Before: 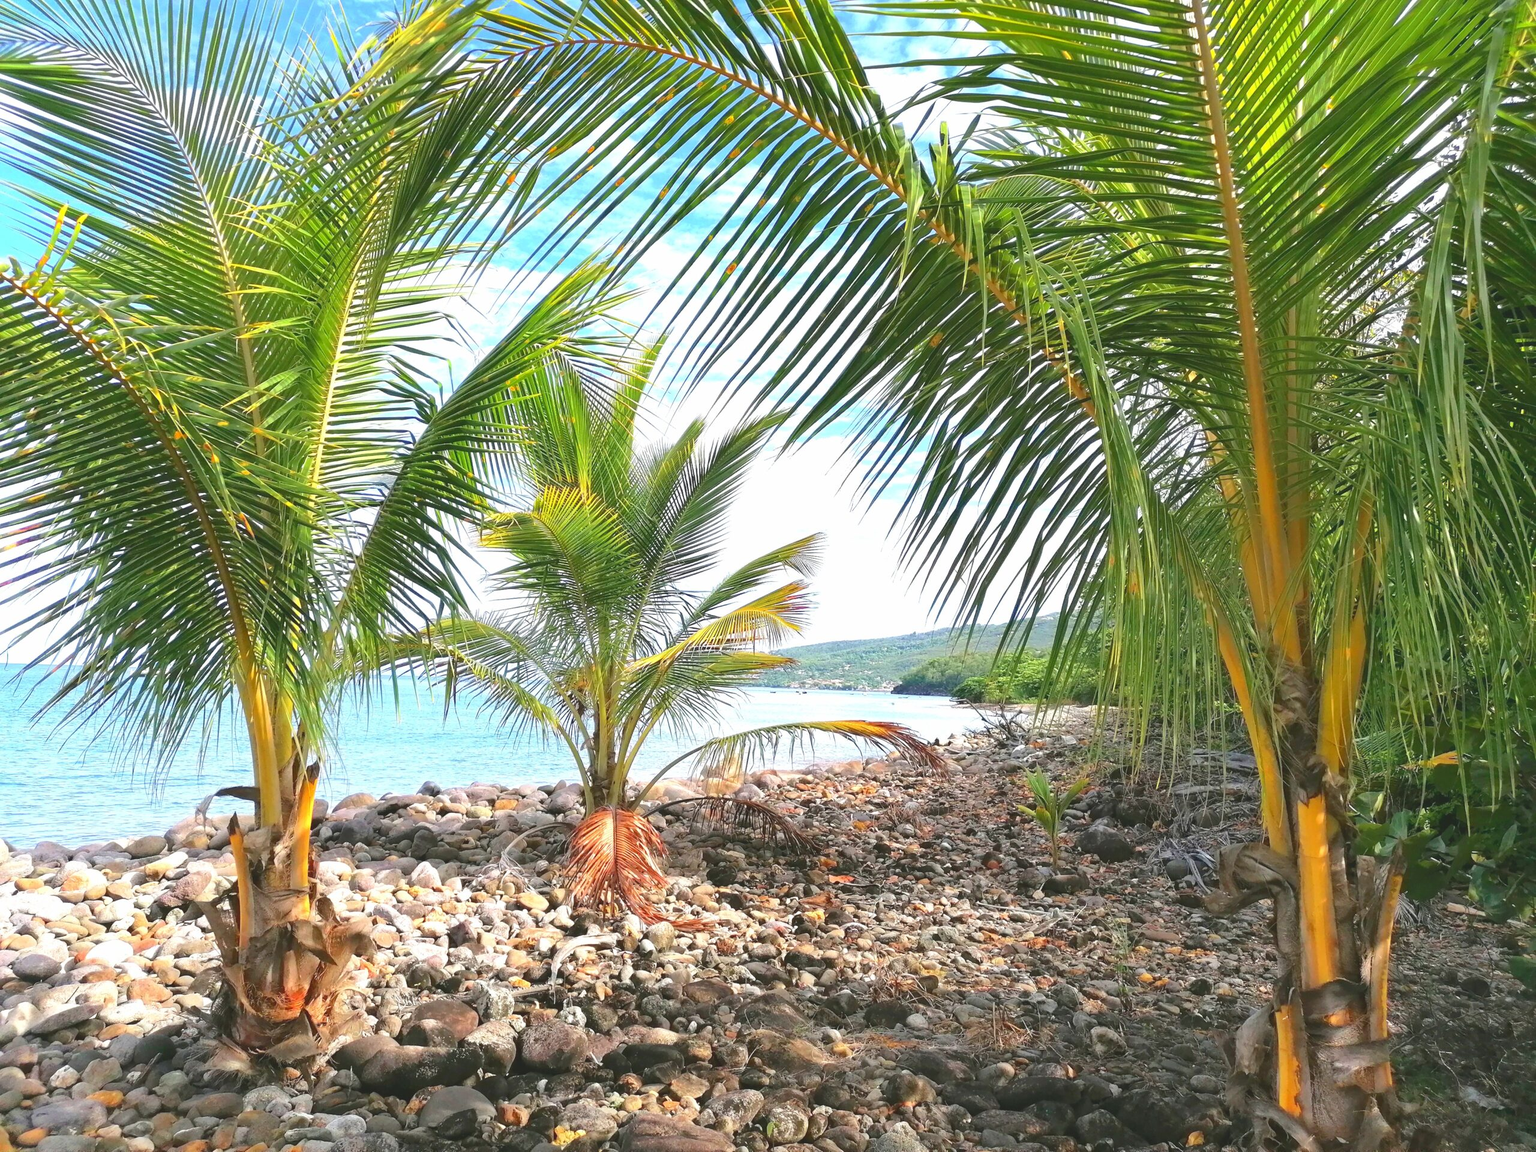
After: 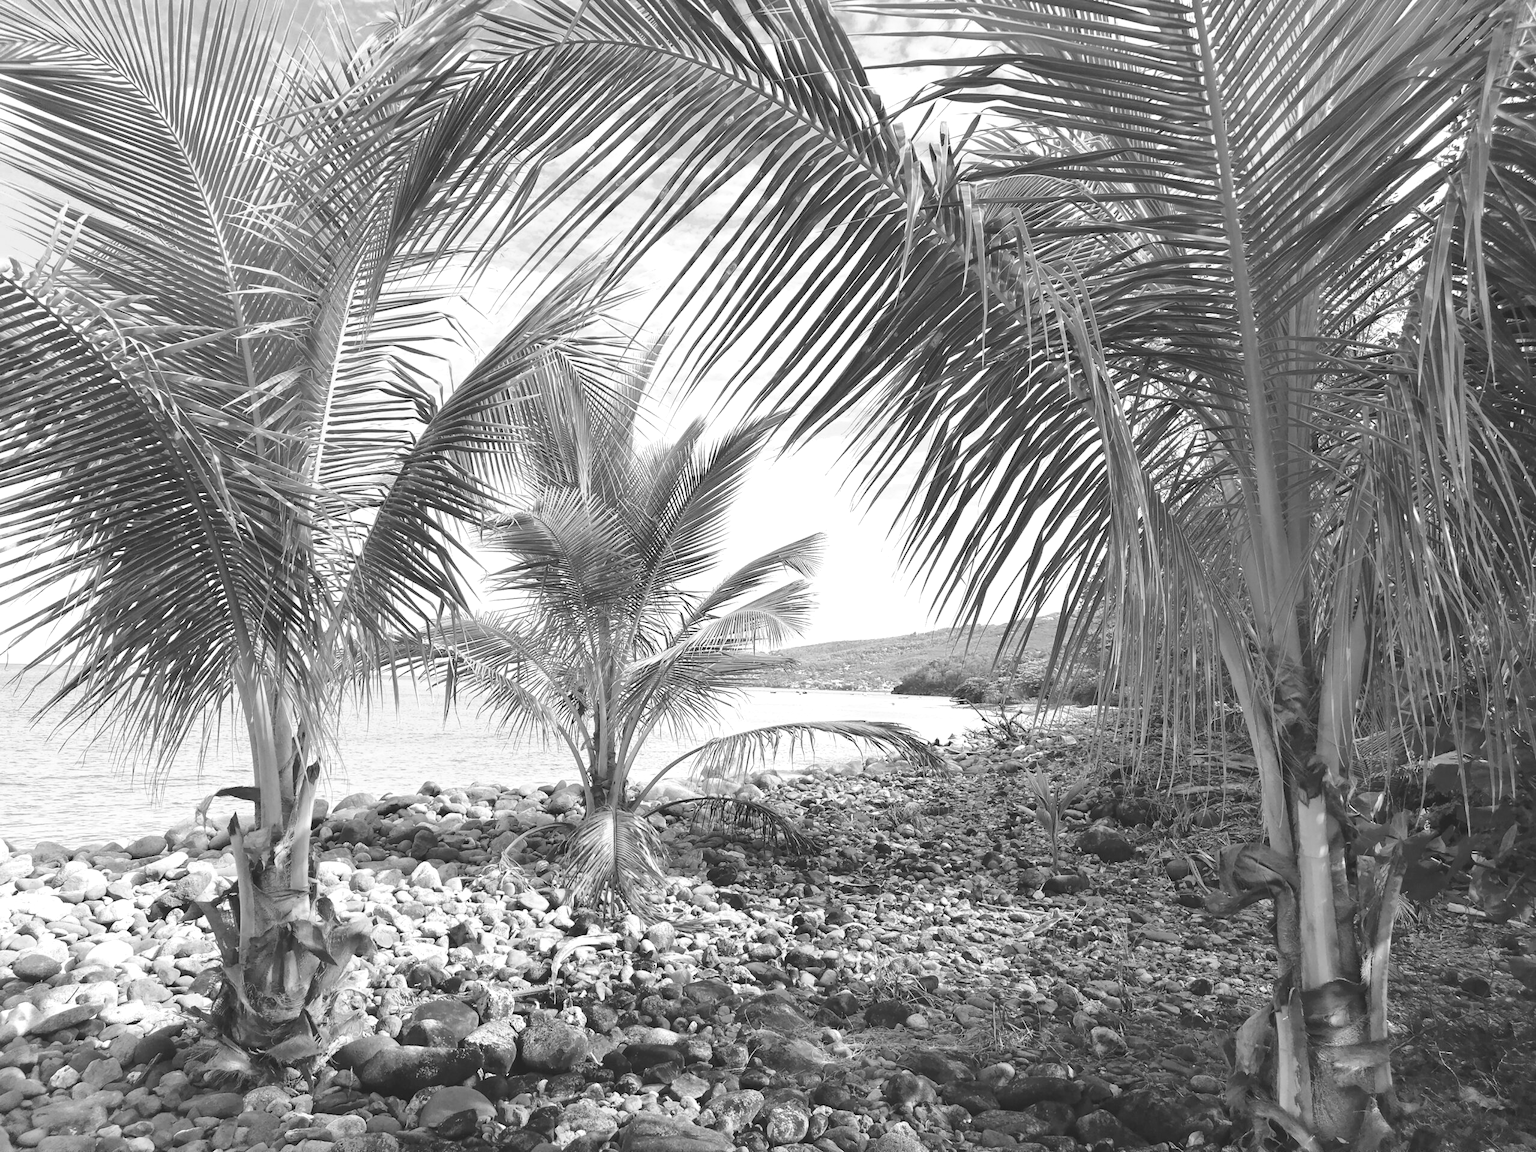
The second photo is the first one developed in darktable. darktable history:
shadows and highlights: shadows -10, white point adjustment 1.5, highlights 10
monochrome: on, module defaults
